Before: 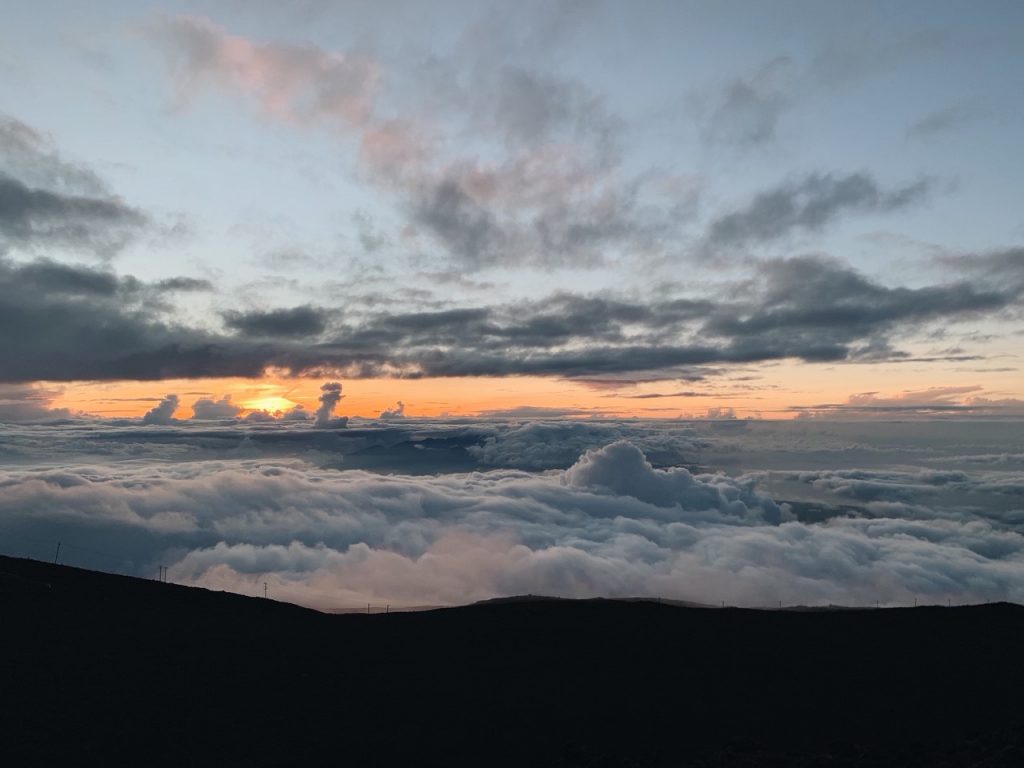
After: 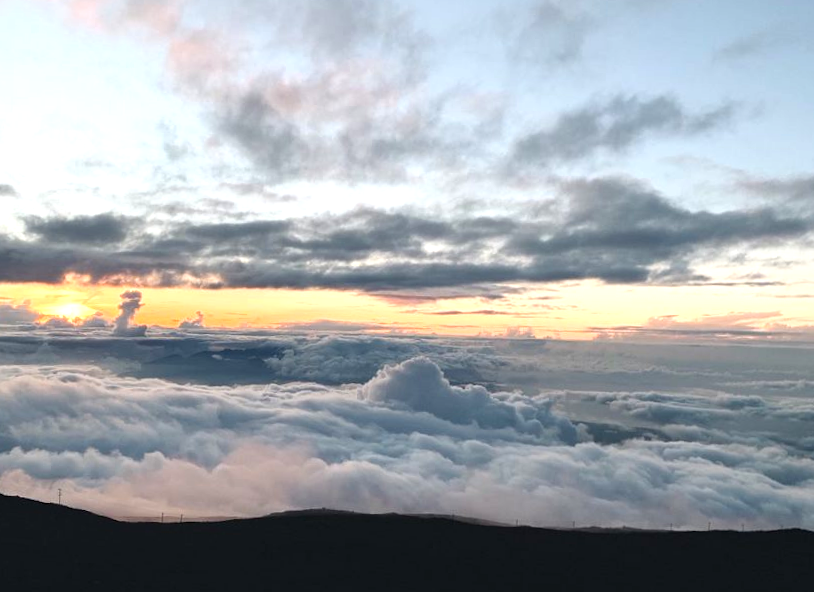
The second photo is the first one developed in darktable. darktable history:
rotate and perspective: rotation 1.57°, crop left 0.018, crop right 0.982, crop top 0.039, crop bottom 0.961
exposure: black level correction 0, exposure 0.9 EV, compensate exposure bias true, compensate highlight preservation false
crop: left 19.159%, top 9.58%, bottom 9.58%
